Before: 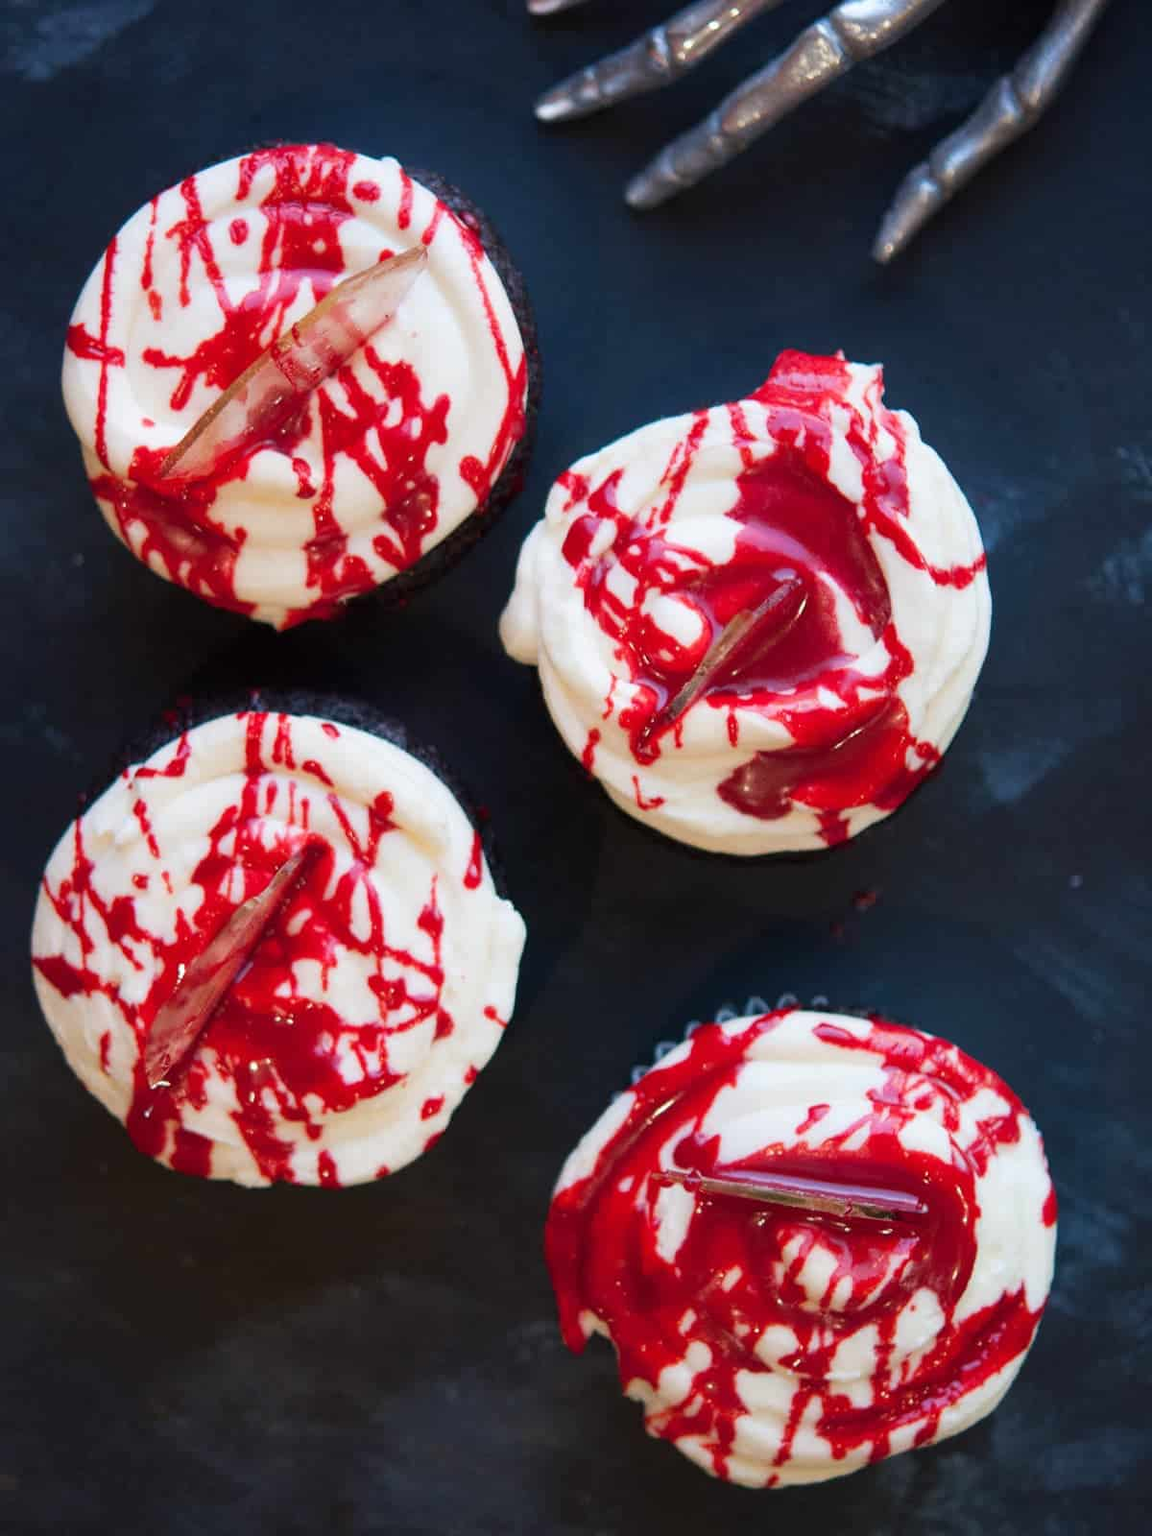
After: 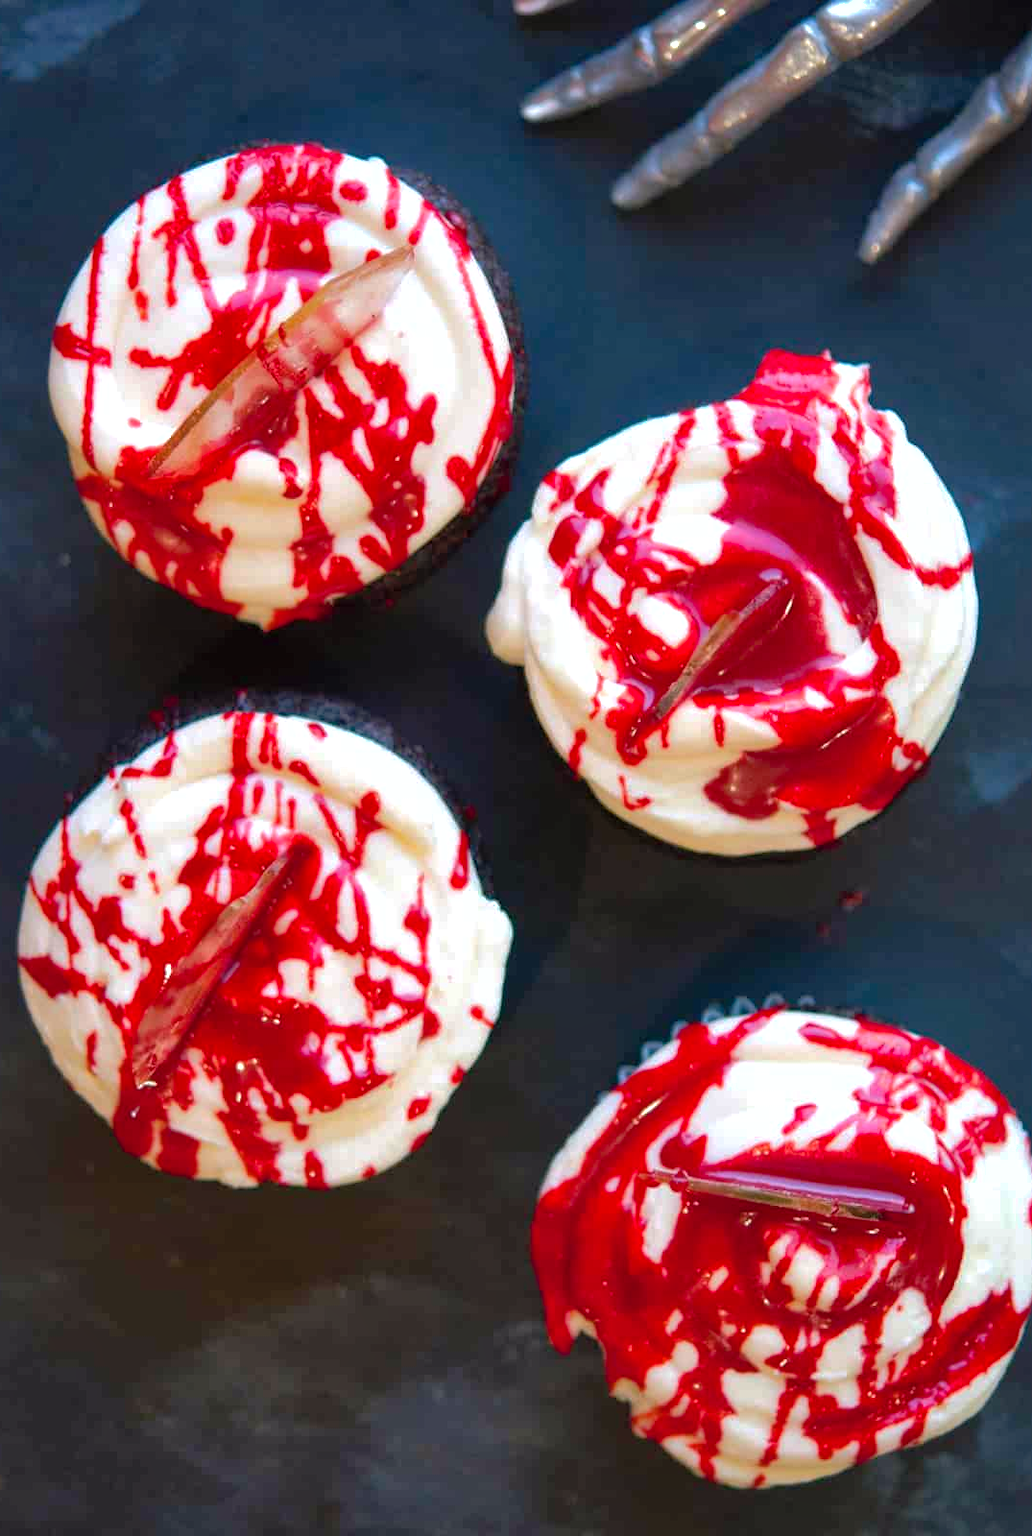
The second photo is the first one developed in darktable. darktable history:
shadows and highlights: on, module defaults
crop and rotate: left 1.208%, right 9.101%
color balance rgb: shadows lift › chroma 3.53%, shadows lift › hue 88.09°, perceptual saturation grading › global saturation 14.654%, perceptual brilliance grading › highlights 8.686%, perceptual brilliance grading › mid-tones 3.145%, perceptual brilliance grading › shadows 1.305%, global vibrance 20%
